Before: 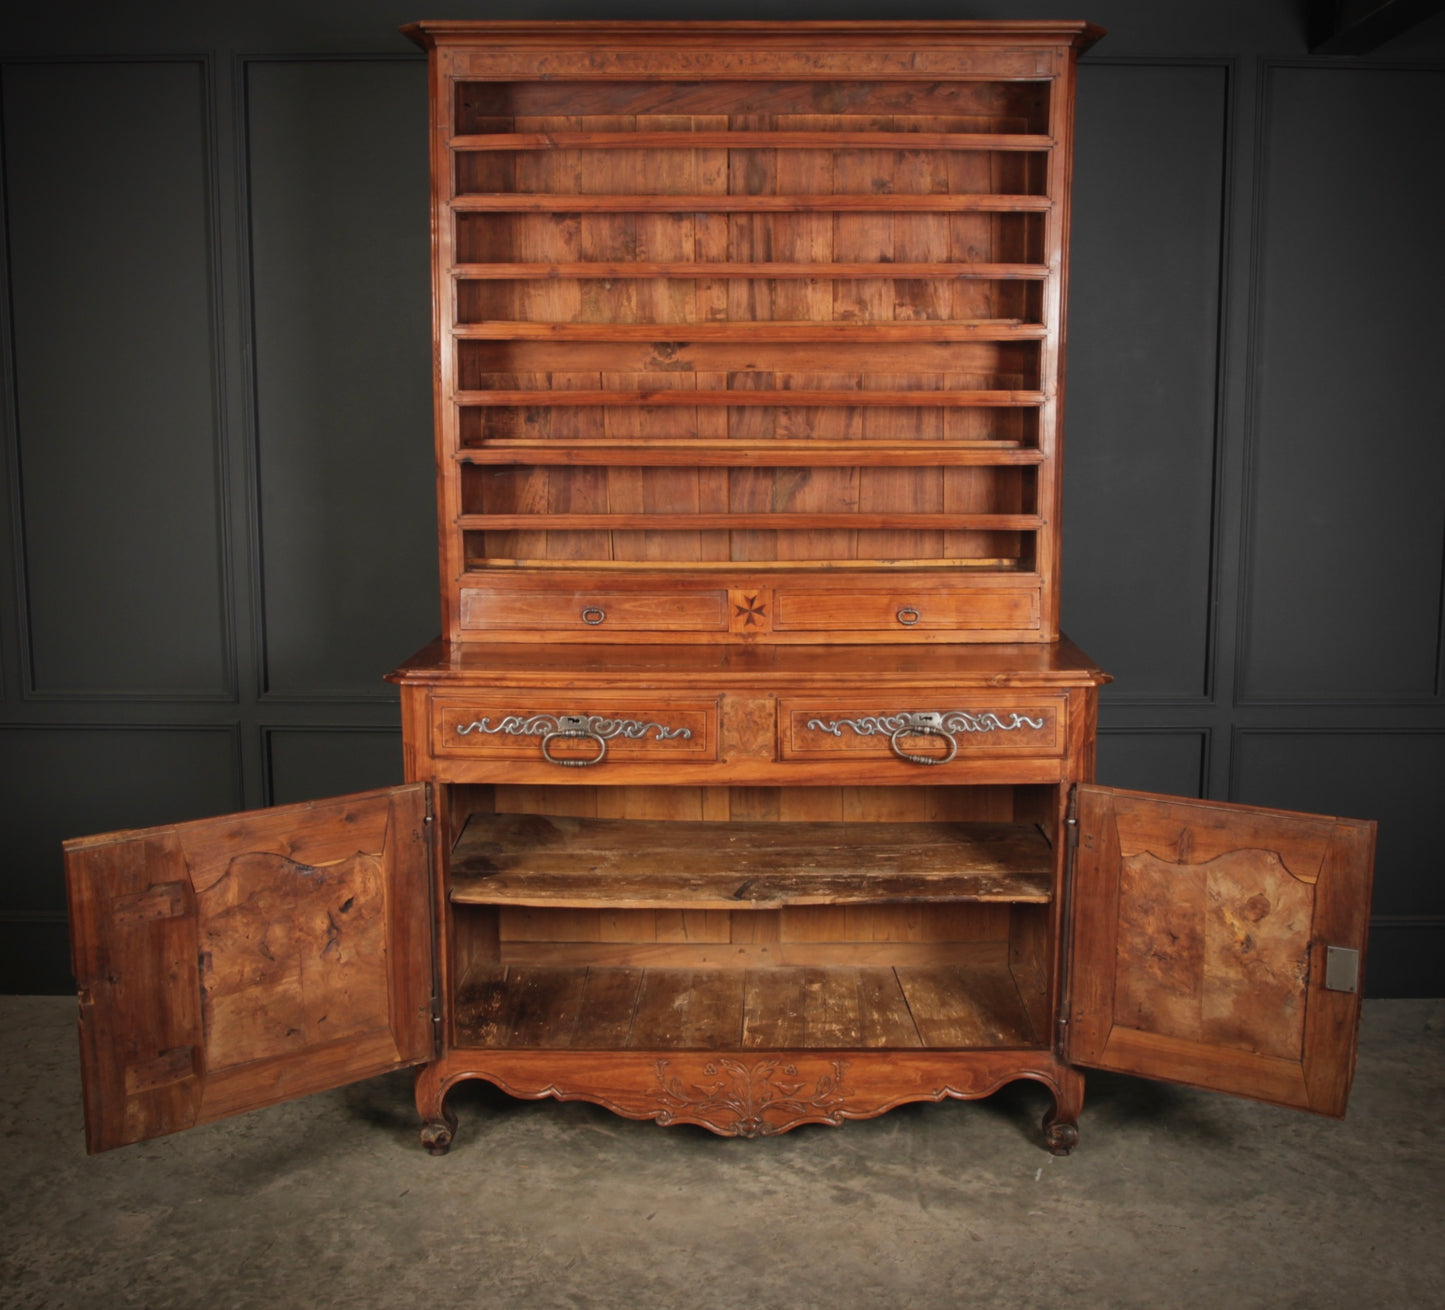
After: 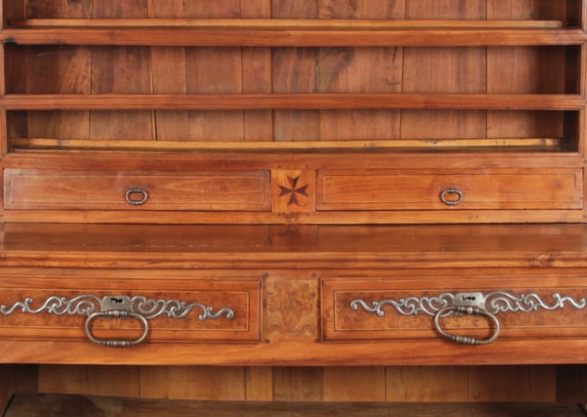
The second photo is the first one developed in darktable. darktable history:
crop: left 31.672%, top 32.111%, right 27.682%, bottom 36.043%
